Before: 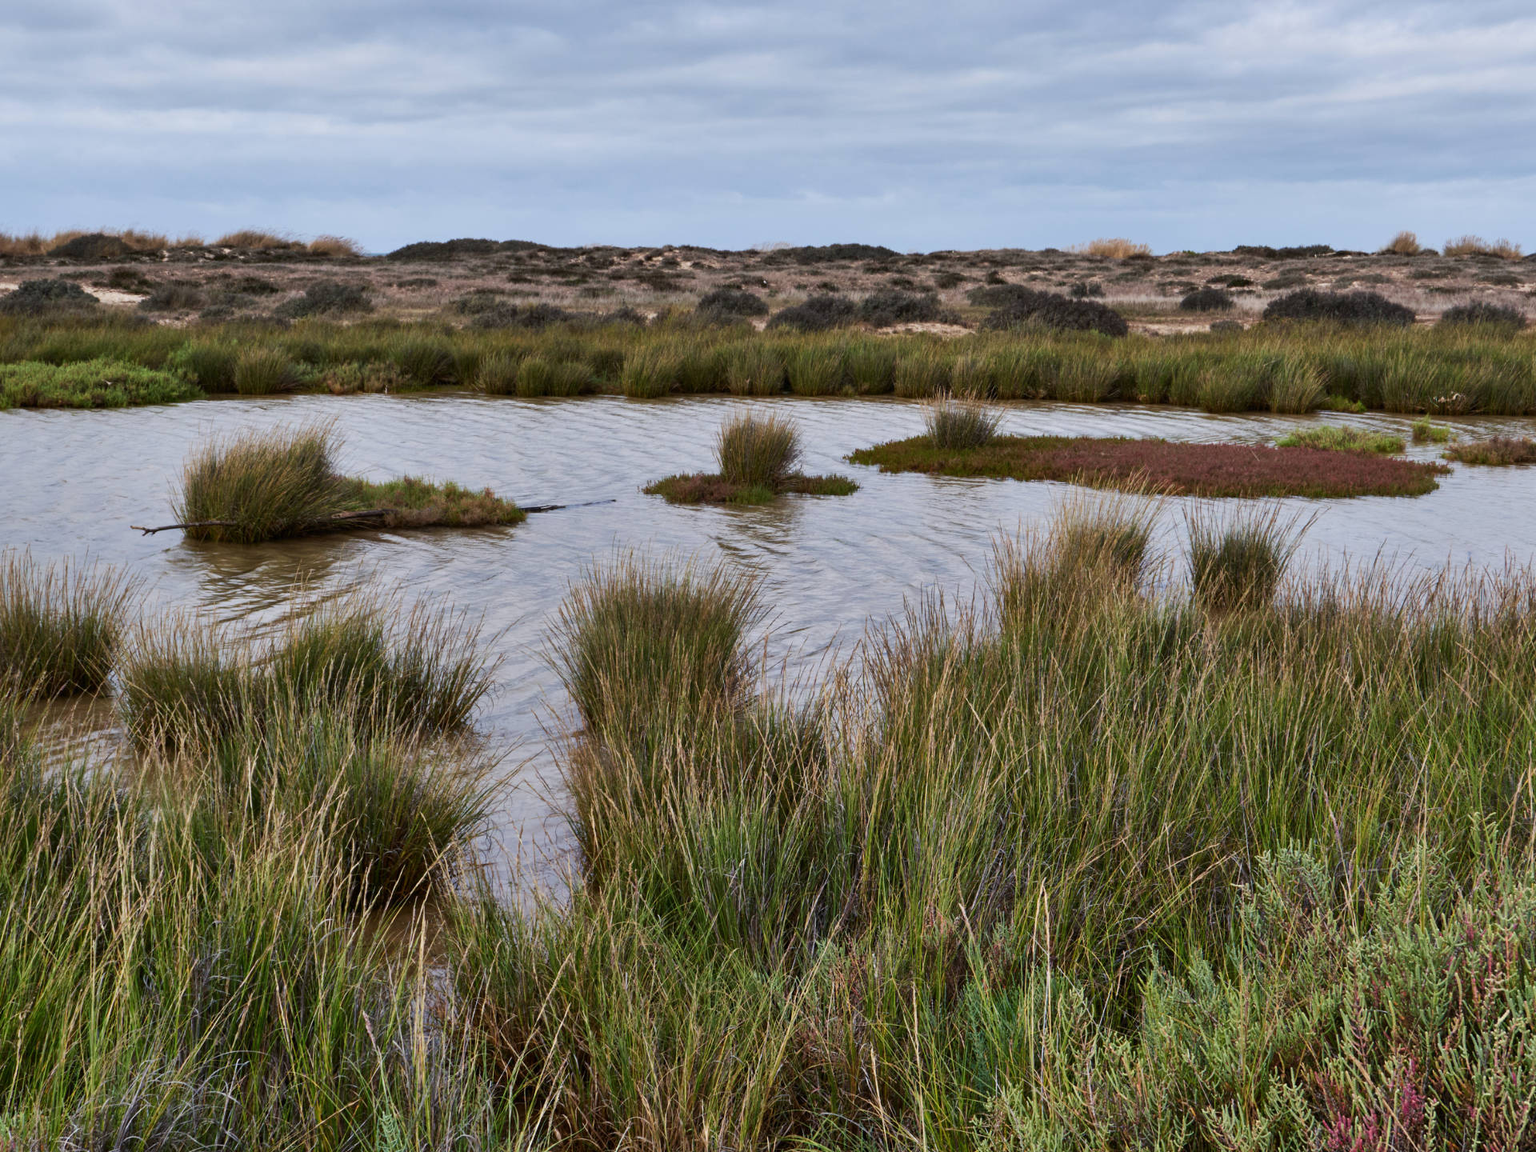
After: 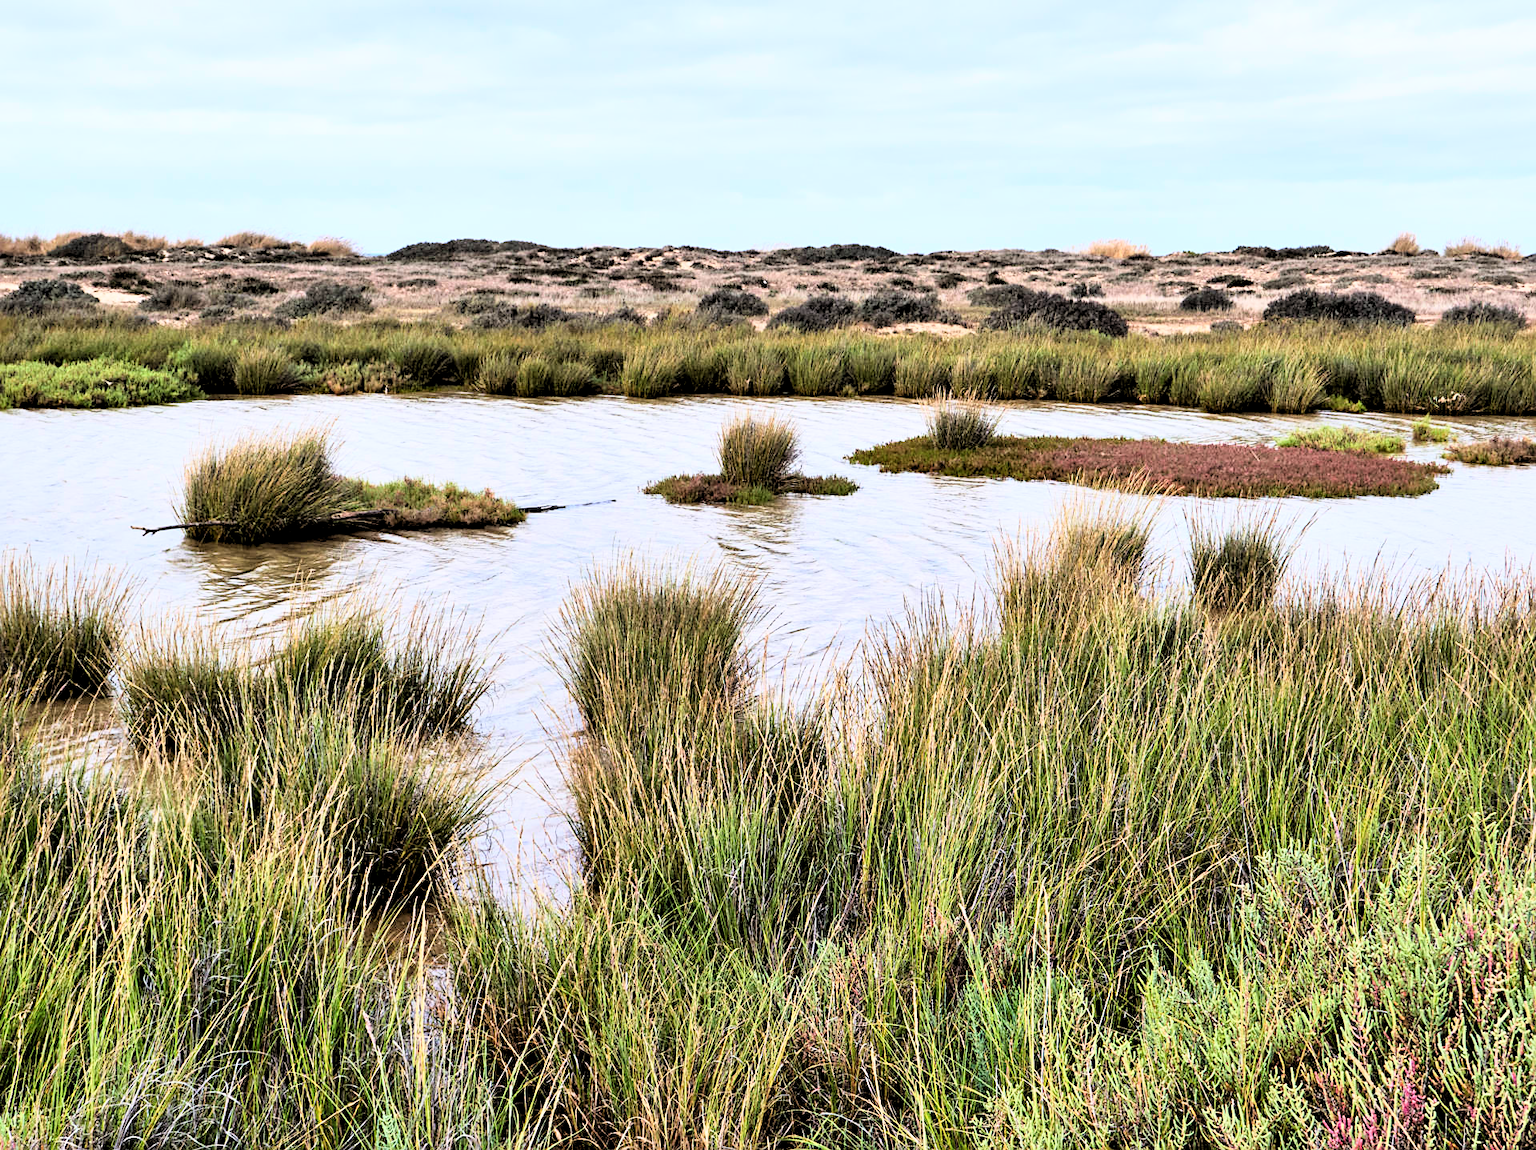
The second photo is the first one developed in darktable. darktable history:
crop: bottom 0.071%
sharpen: on, module defaults
base curve: curves: ch0 [(0, 0) (0.018, 0.026) (0.143, 0.37) (0.33, 0.731) (0.458, 0.853) (0.735, 0.965) (0.905, 0.986) (1, 1)]
rgb levels: levels [[0.013, 0.434, 0.89], [0, 0.5, 1], [0, 0.5, 1]]
